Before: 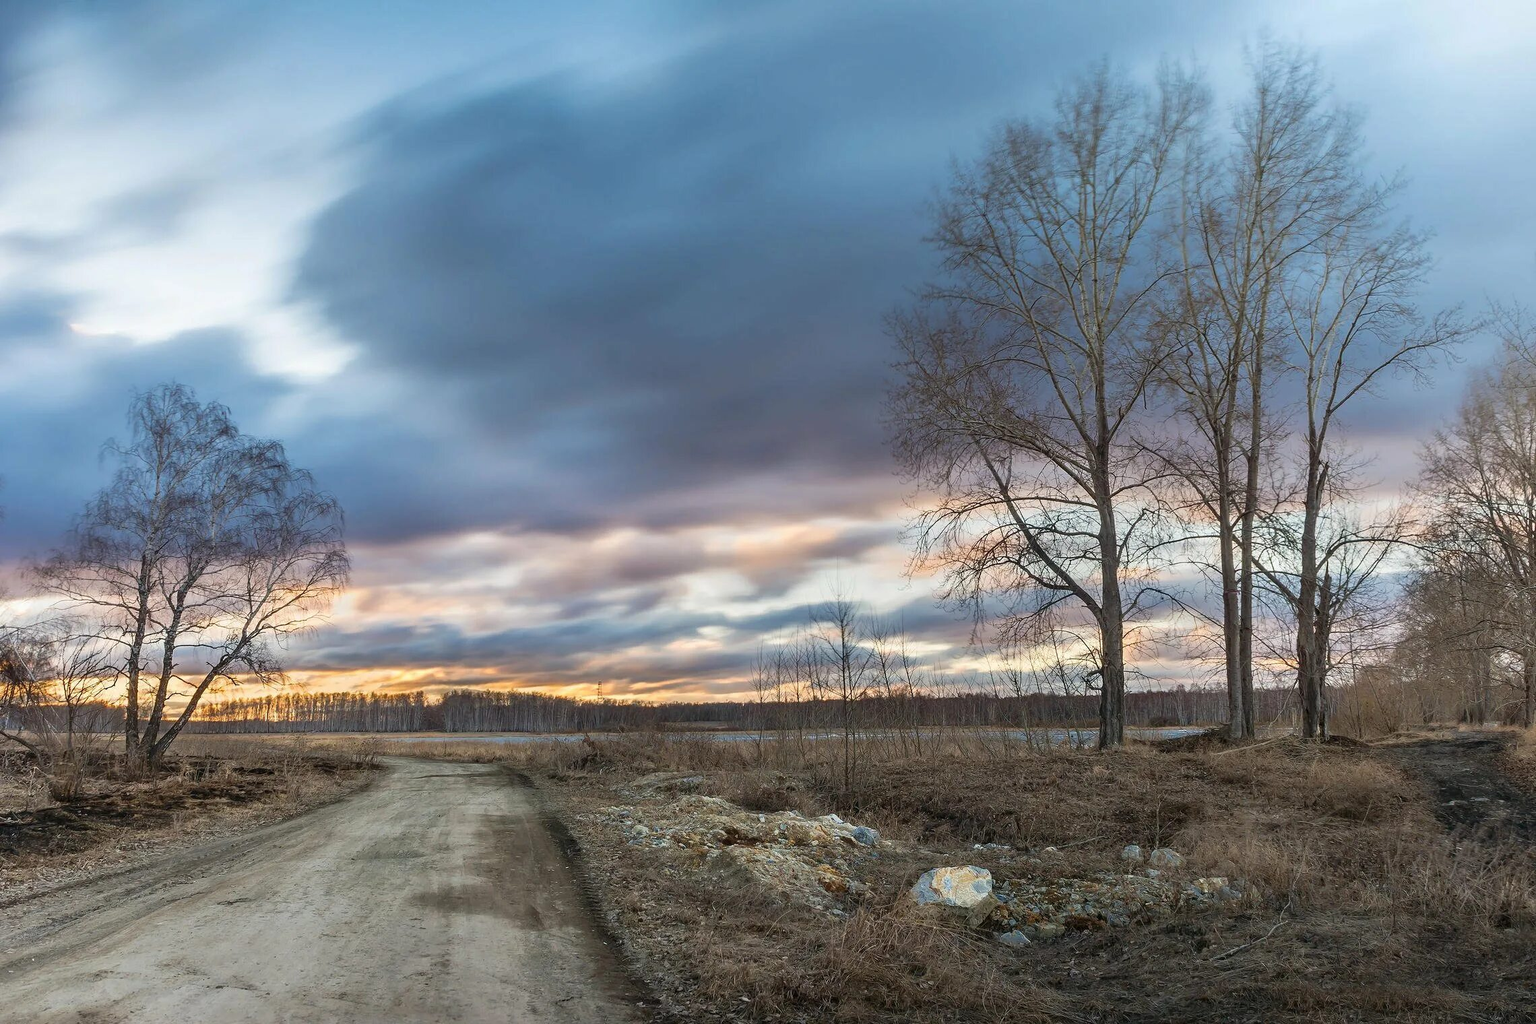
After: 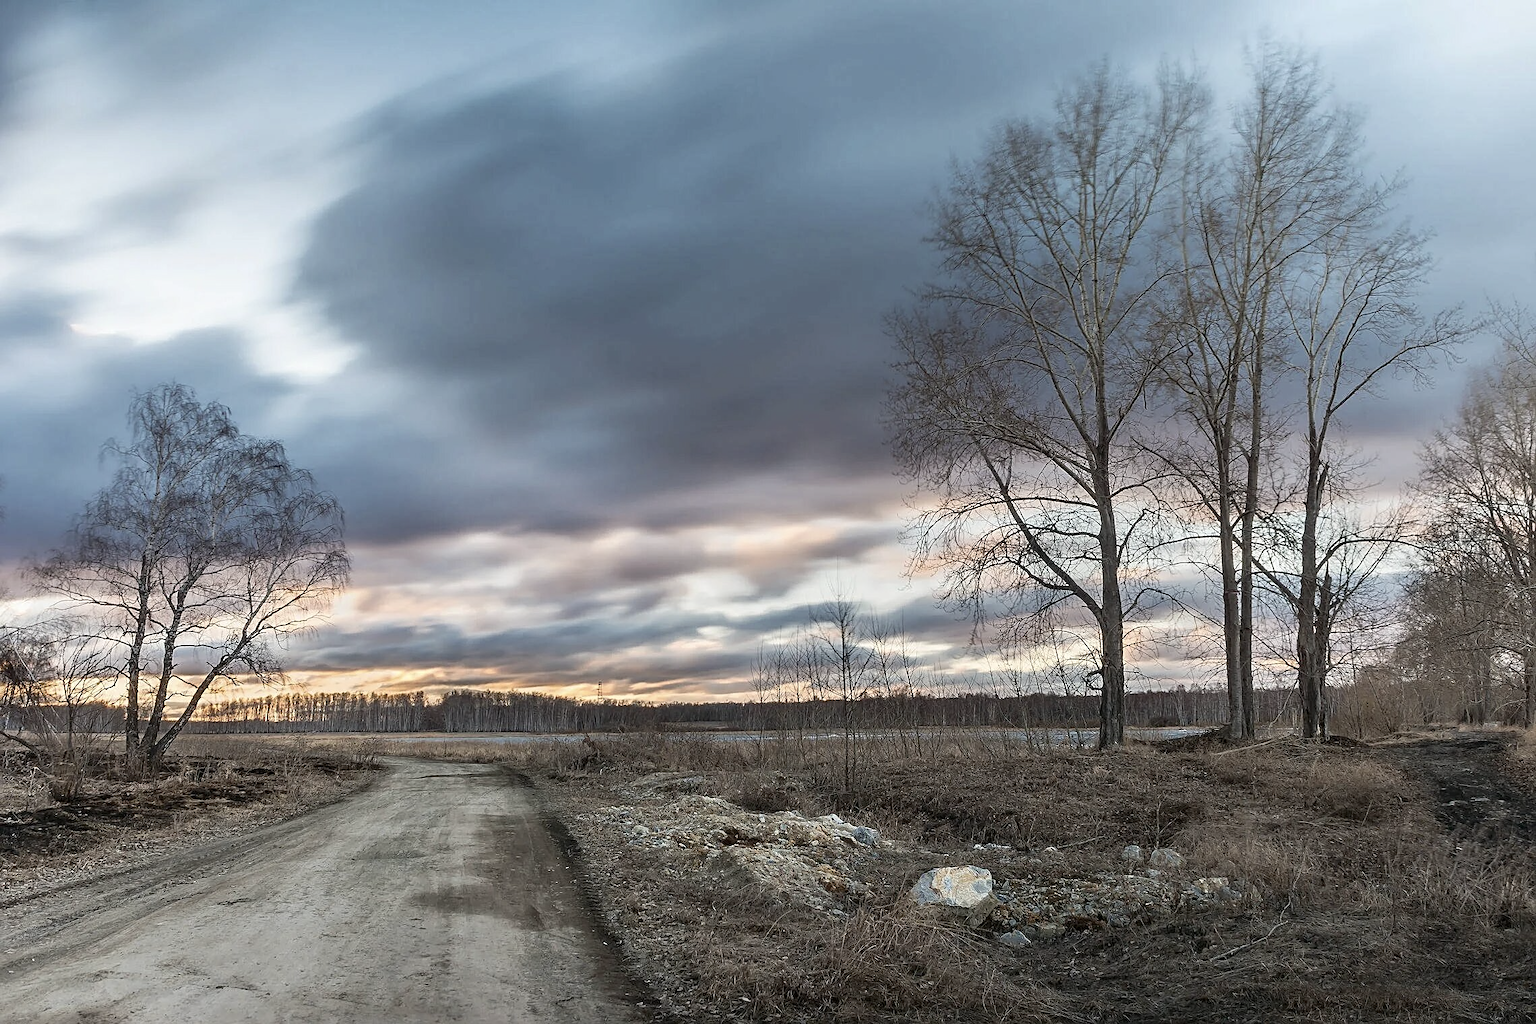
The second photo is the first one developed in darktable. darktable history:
contrast brightness saturation: contrast 0.103, saturation -0.369
sharpen: on, module defaults
